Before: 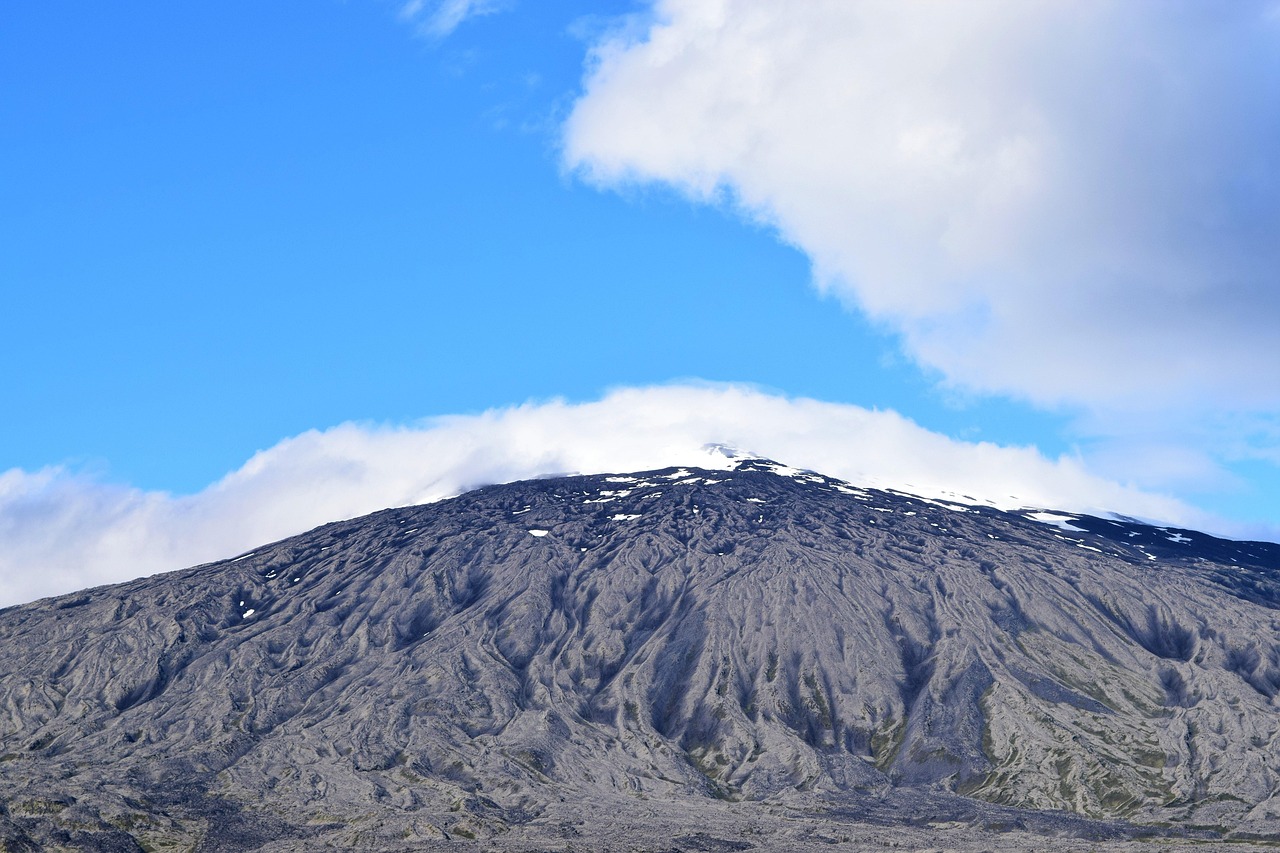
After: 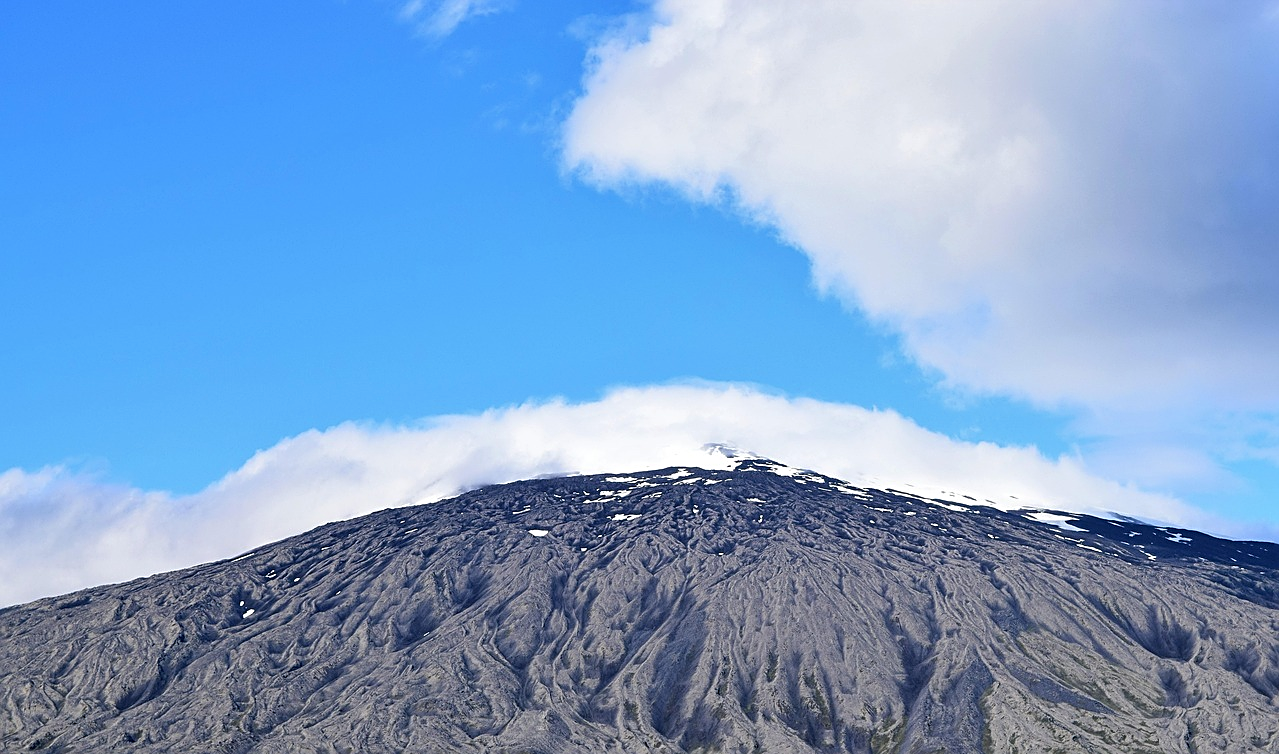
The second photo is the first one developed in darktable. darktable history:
crop and rotate: top 0%, bottom 11.581%
shadows and highlights: shadows 37.39, highlights -26.64, soften with gaussian
sharpen: on, module defaults
